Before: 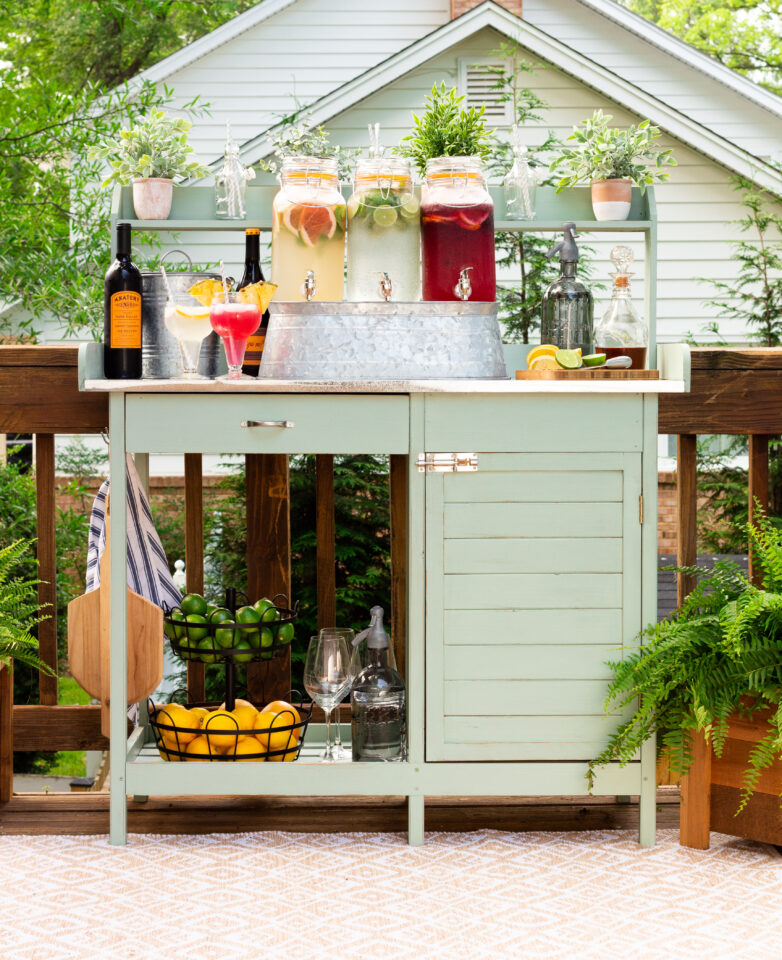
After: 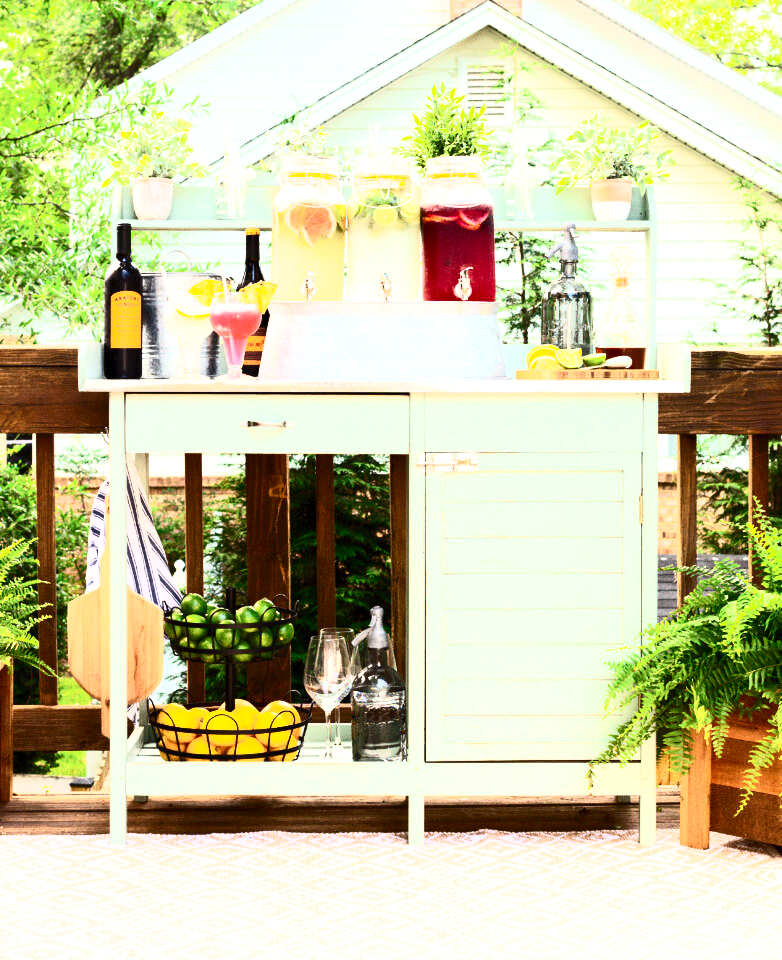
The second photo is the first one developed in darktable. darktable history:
contrast brightness saturation: contrast 0.62, brightness 0.34, saturation 0.14
exposure: black level correction 0.001, exposure 0.5 EV, compensate exposure bias true, compensate highlight preservation false
grain: coarseness 0.09 ISO
